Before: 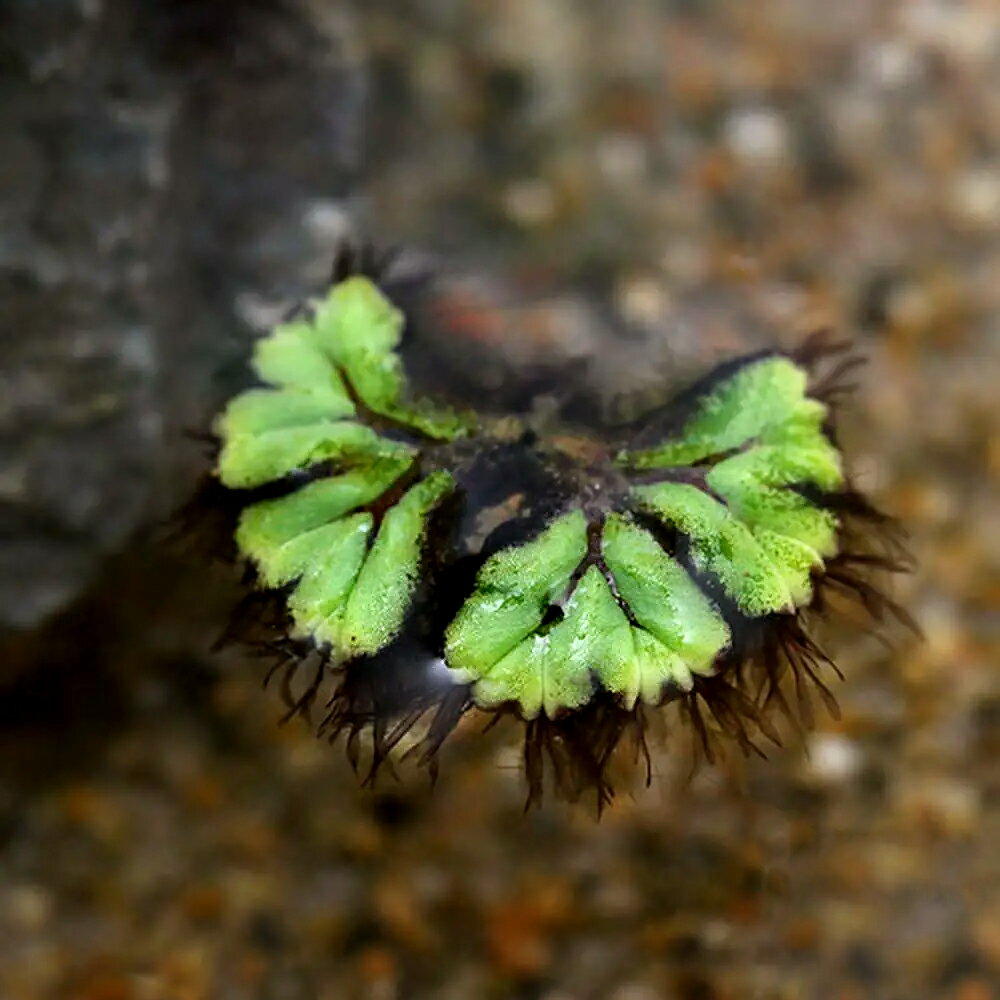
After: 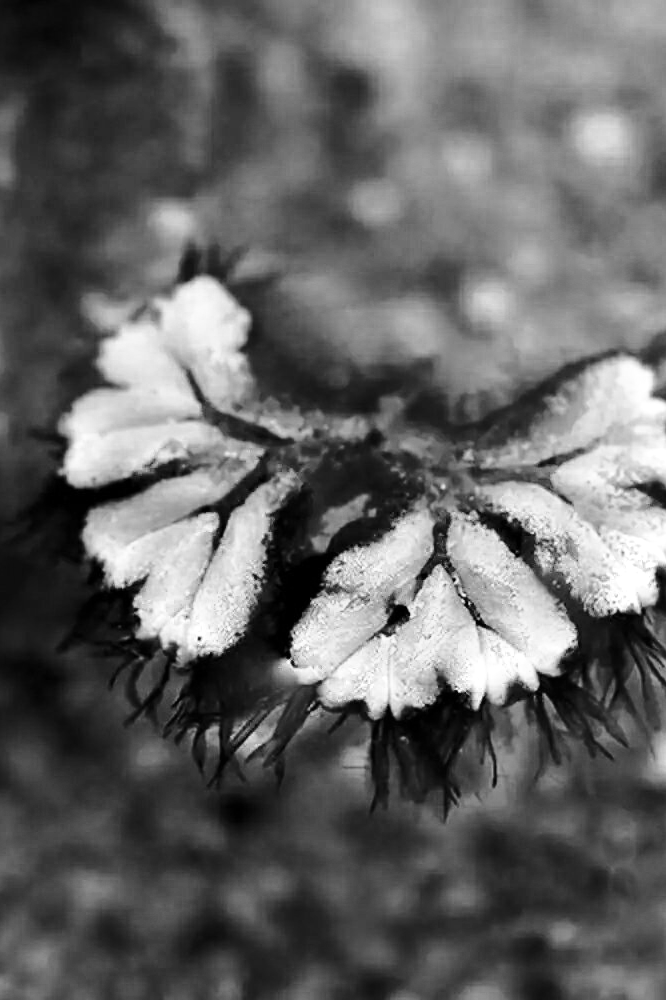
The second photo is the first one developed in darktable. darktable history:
monochrome: on, module defaults
base curve: curves: ch0 [(0, 0) (0.028, 0.03) (0.121, 0.232) (0.46, 0.748) (0.859, 0.968) (1, 1)], preserve colors none
color zones: curves: ch0 [(0.002, 0.593) (0.143, 0.417) (0.285, 0.541) (0.455, 0.289) (0.608, 0.327) (0.727, 0.283) (0.869, 0.571) (1, 0.603)]; ch1 [(0, 0) (0.143, 0) (0.286, 0) (0.429, 0) (0.571, 0) (0.714, 0) (0.857, 0)]
crop: left 15.419%, right 17.914%
